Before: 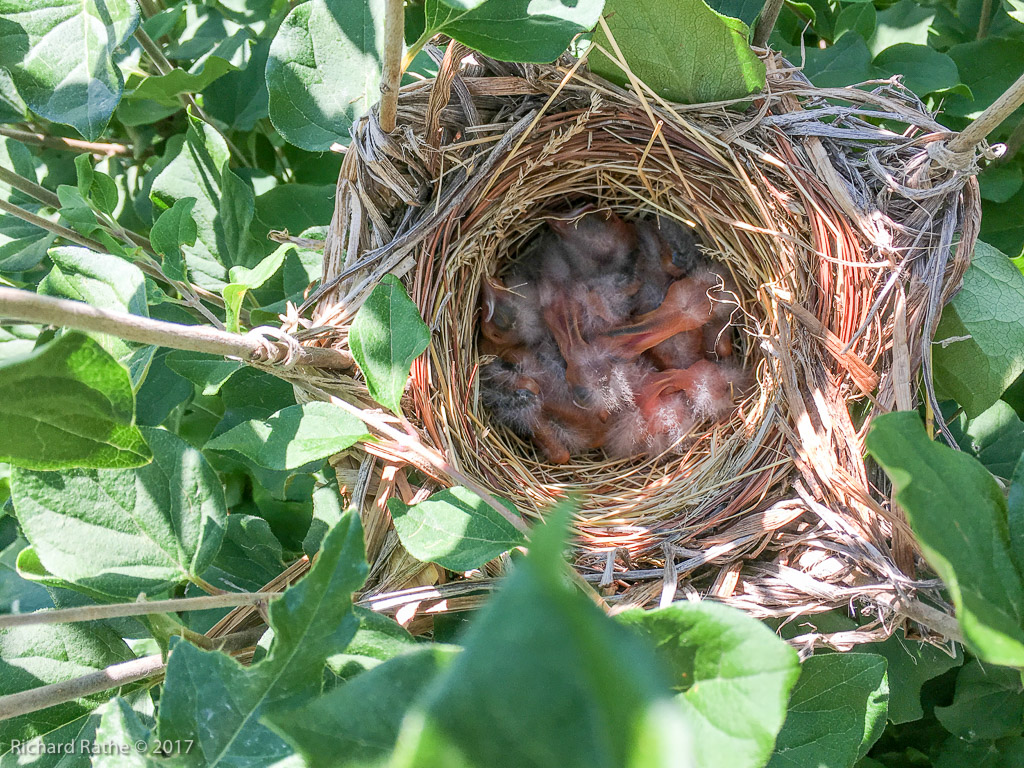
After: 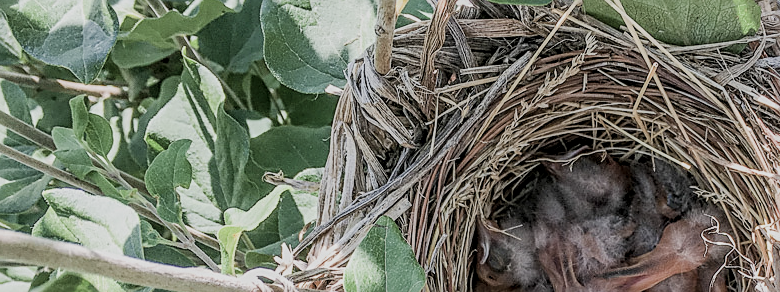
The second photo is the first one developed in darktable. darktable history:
filmic rgb: black relative exposure -7.65 EV, white relative exposure 4.56 EV, hardness 3.61
crop: left 0.579%, top 7.627%, right 23.167%, bottom 54.275%
local contrast: on, module defaults
sharpen: radius 1.967
color correction: saturation 0.57
